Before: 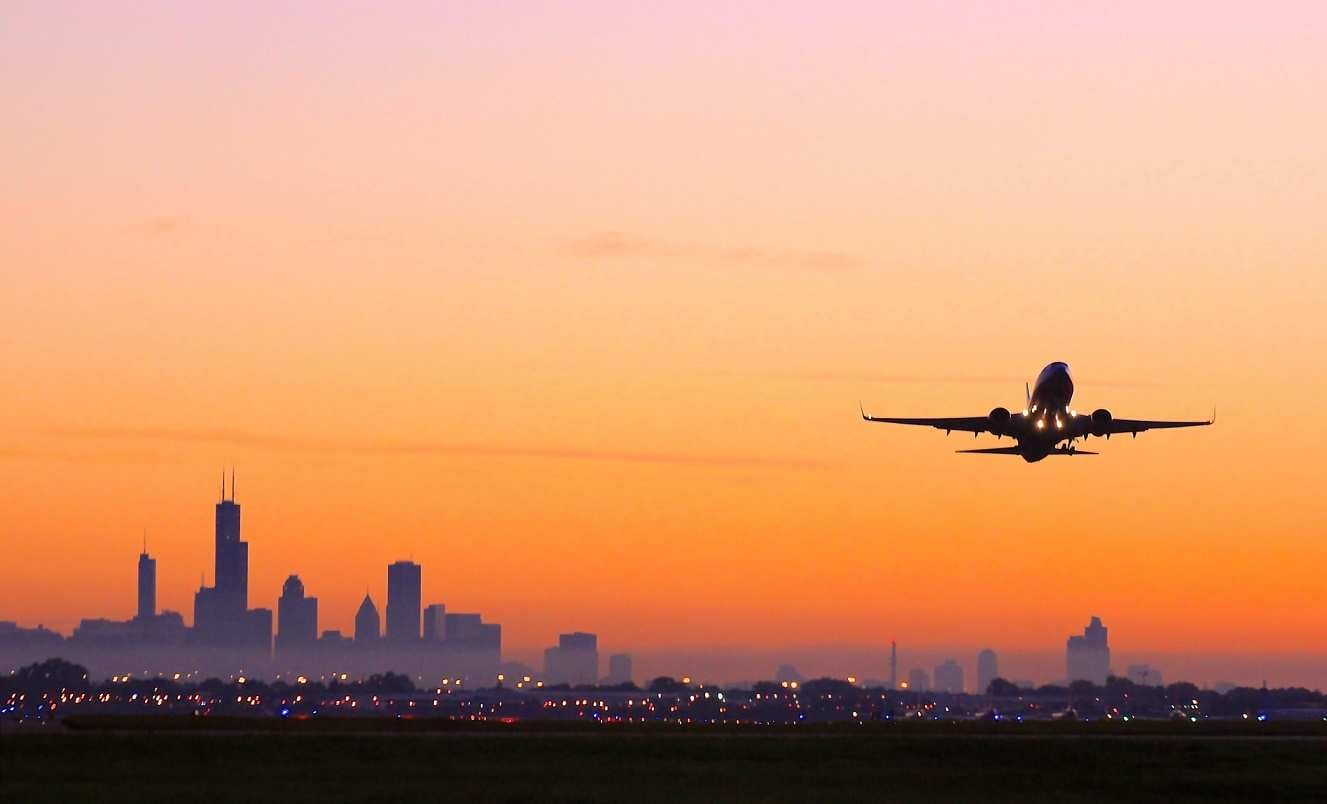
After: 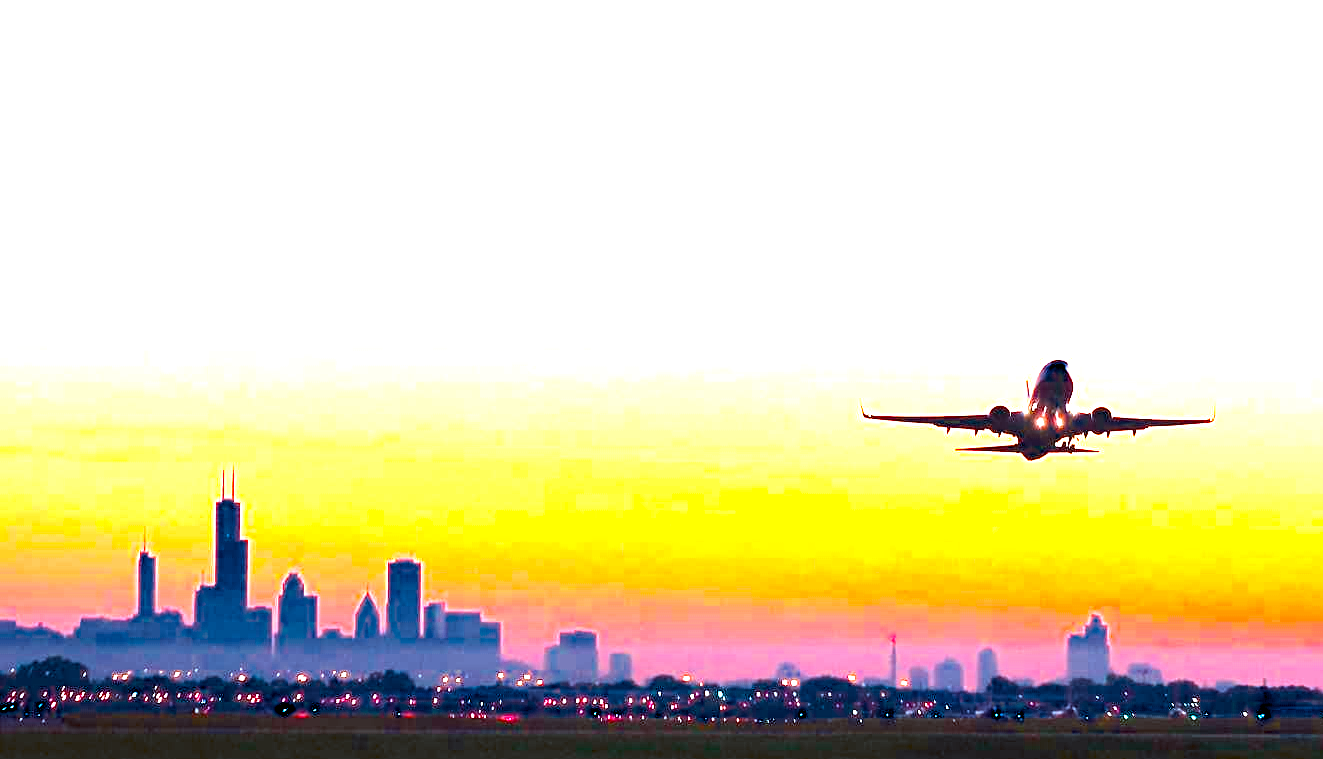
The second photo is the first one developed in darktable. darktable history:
crop: top 0.291%, right 0.256%, bottom 5.059%
color calibration: output R [1.422, -0.35, -0.252, 0], output G [-0.238, 1.259, -0.084, 0], output B [-0.081, -0.196, 1.58, 0], output brightness [0.49, 0.671, -0.57, 0], illuminant as shot in camera, x 0.358, y 0.373, temperature 4628.91 K
exposure: black level correction 0, exposure 1.2 EV, compensate highlight preservation false
sharpen: on, module defaults
